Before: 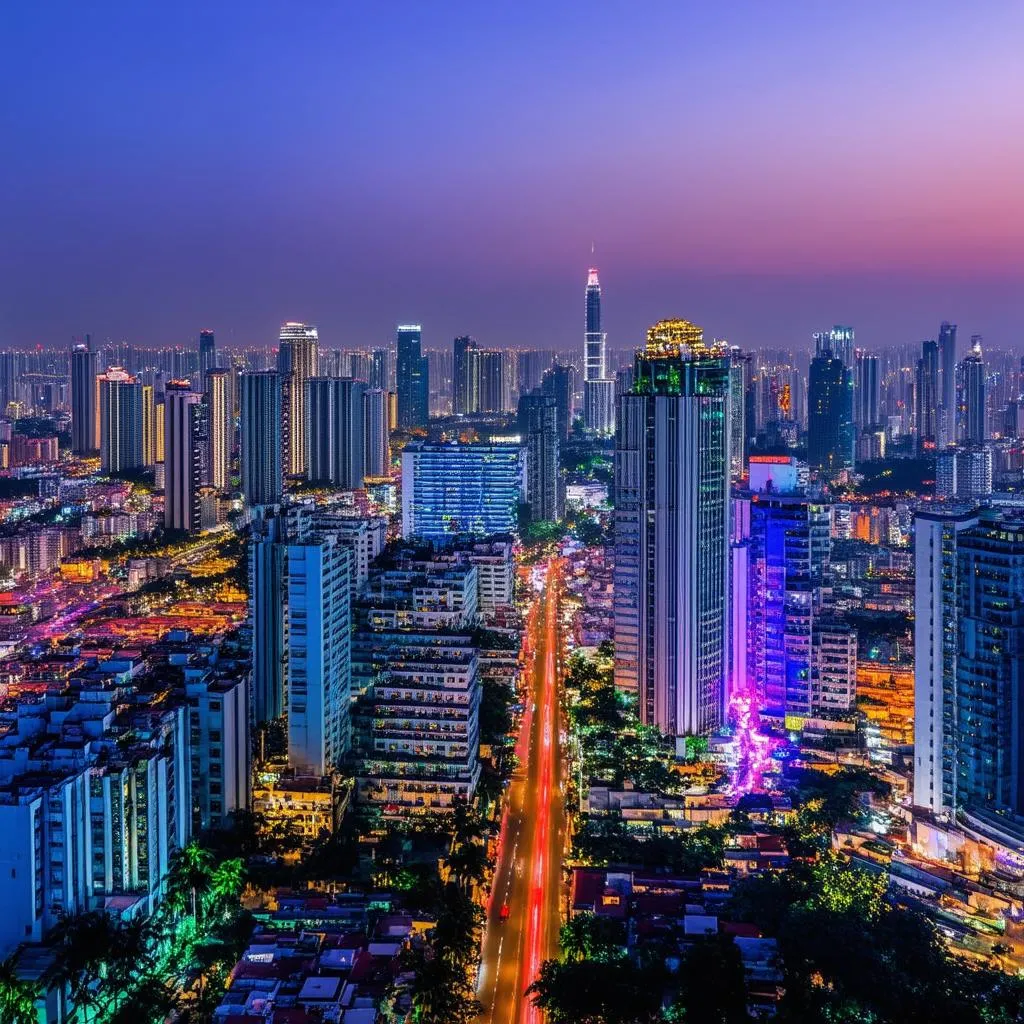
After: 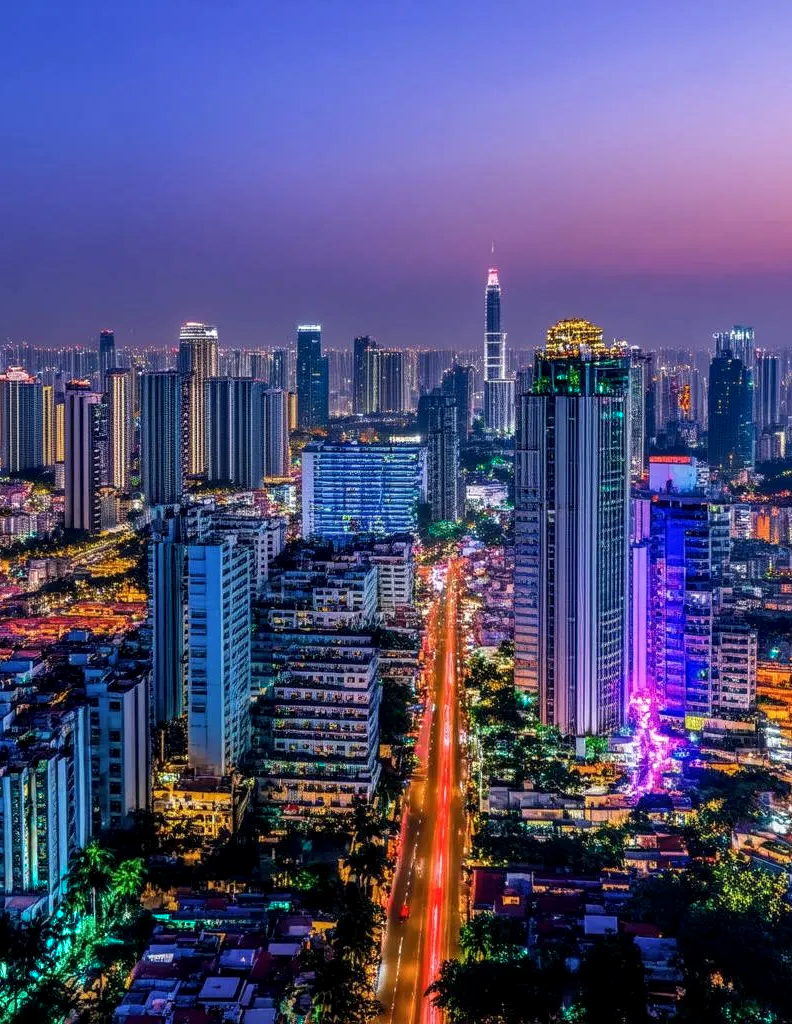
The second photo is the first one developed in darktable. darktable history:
crop: left 9.857%, right 12.705%
color zones: curves: ch0 [(0.25, 0.5) (0.423, 0.5) (0.443, 0.5) (0.521, 0.756) (0.568, 0.5) (0.576, 0.5) (0.75, 0.5)]; ch1 [(0.25, 0.5) (0.423, 0.5) (0.443, 0.5) (0.539, 0.873) (0.624, 0.565) (0.631, 0.5) (0.75, 0.5)]
local contrast: on, module defaults
